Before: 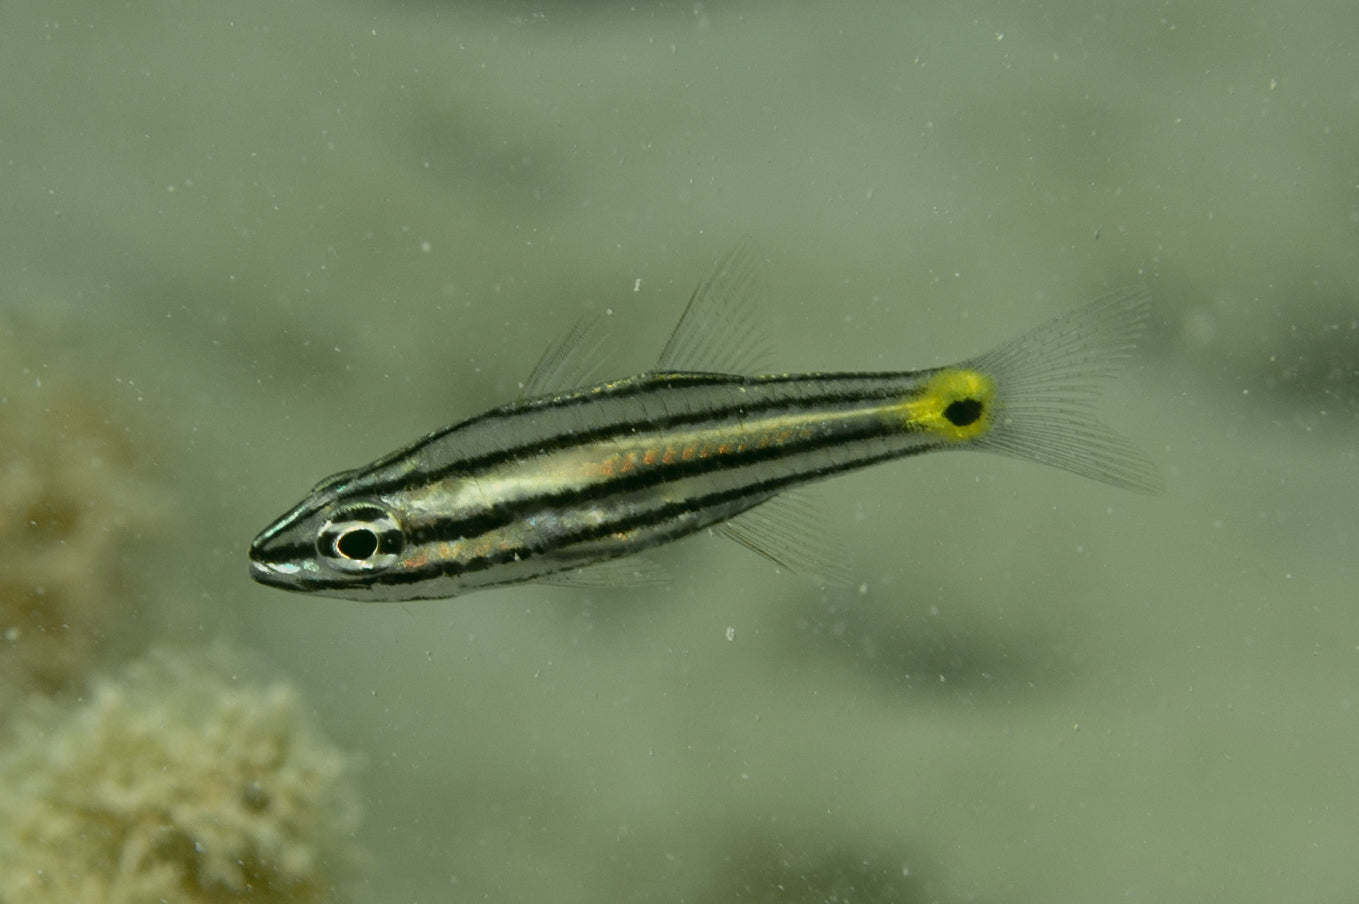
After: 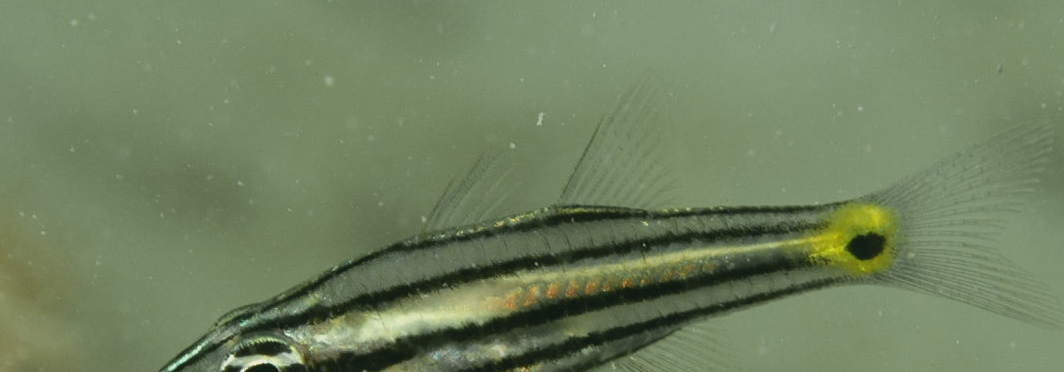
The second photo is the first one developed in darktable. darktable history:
exposure: black level correction -0.005, exposure 0.05 EV, compensate highlight preservation false
crop: left 7.165%, top 18.446%, right 14.491%, bottom 40.382%
